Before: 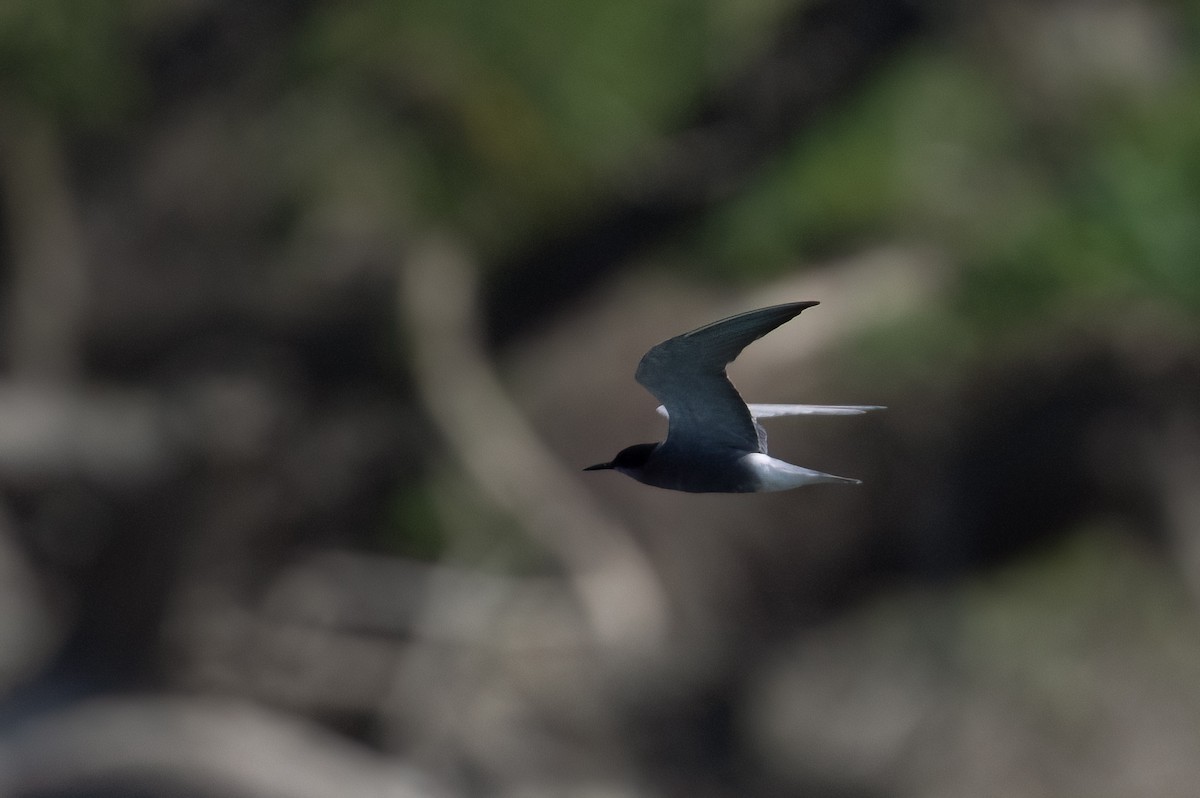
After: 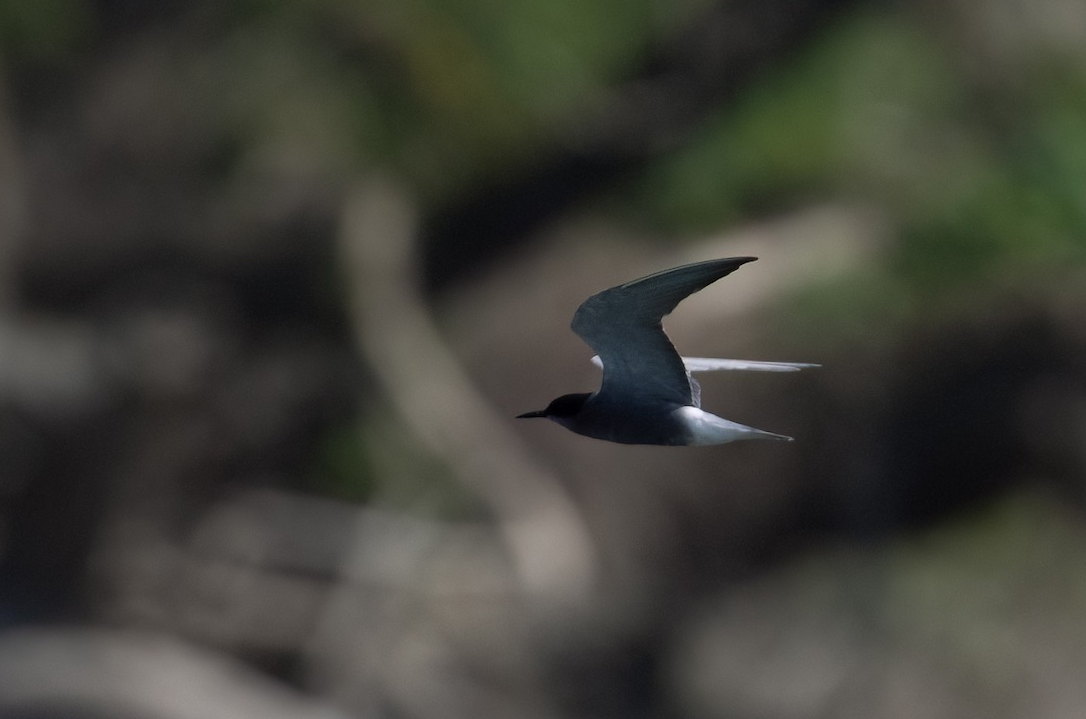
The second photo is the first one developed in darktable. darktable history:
crop and rotate: angle -2.02°, left 3.121%, top 4.31%, right 1.612%, bottom 0.738%
